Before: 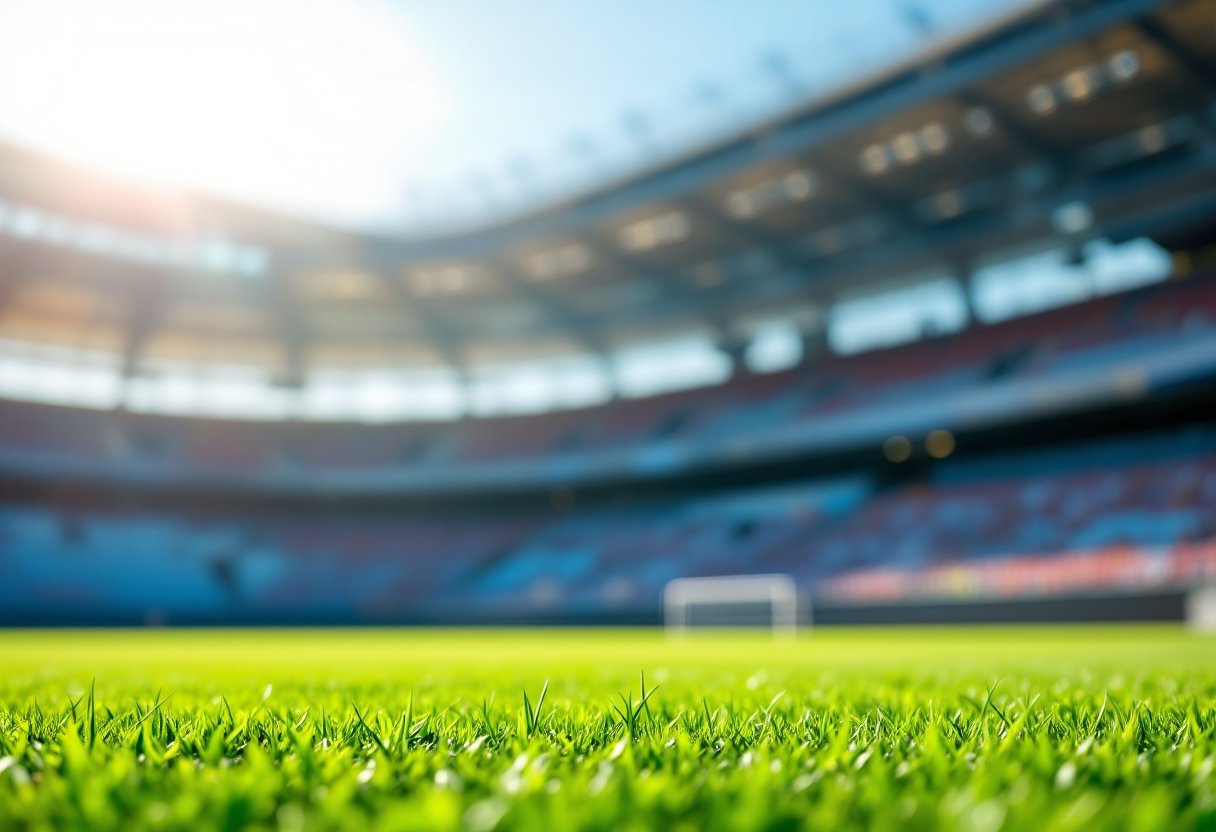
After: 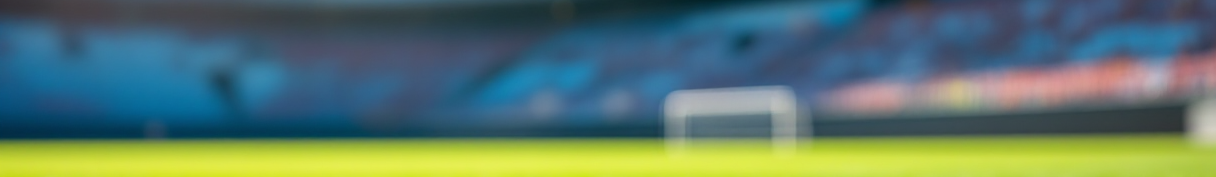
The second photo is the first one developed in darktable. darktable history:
crop and rotate: top 58.741%, bottom 19.927%
